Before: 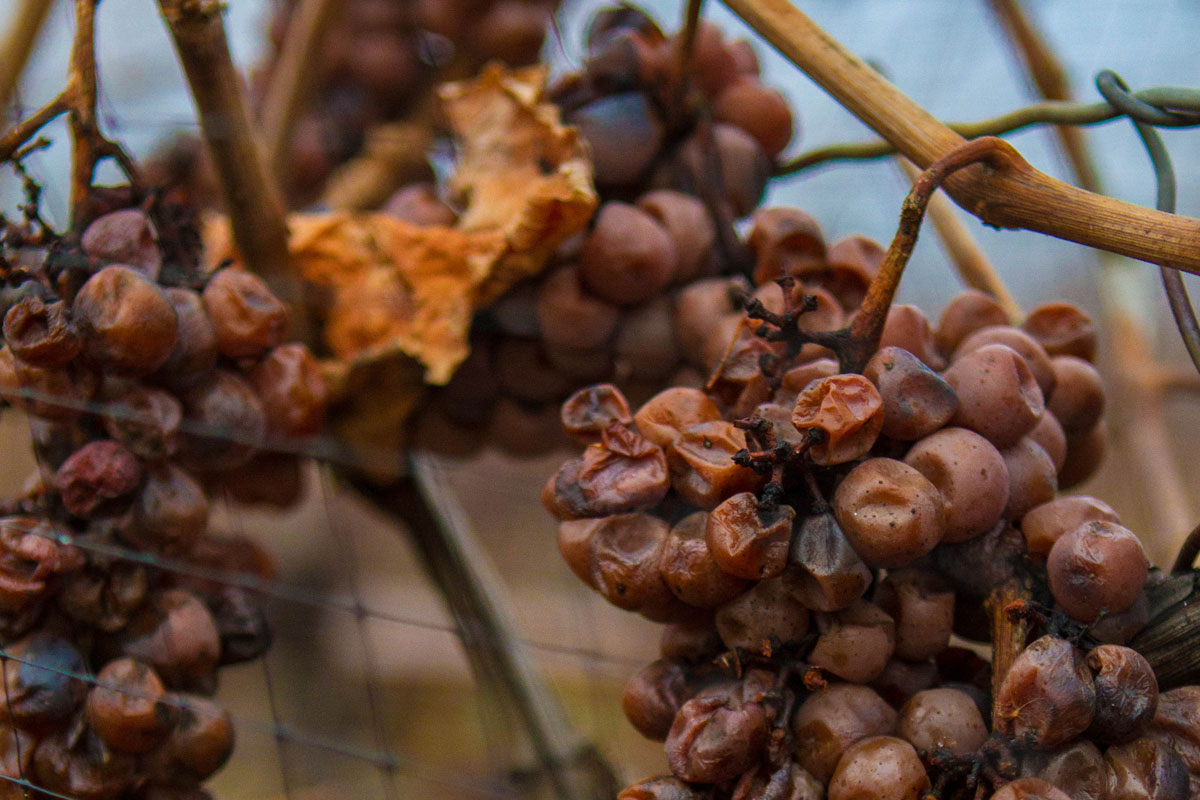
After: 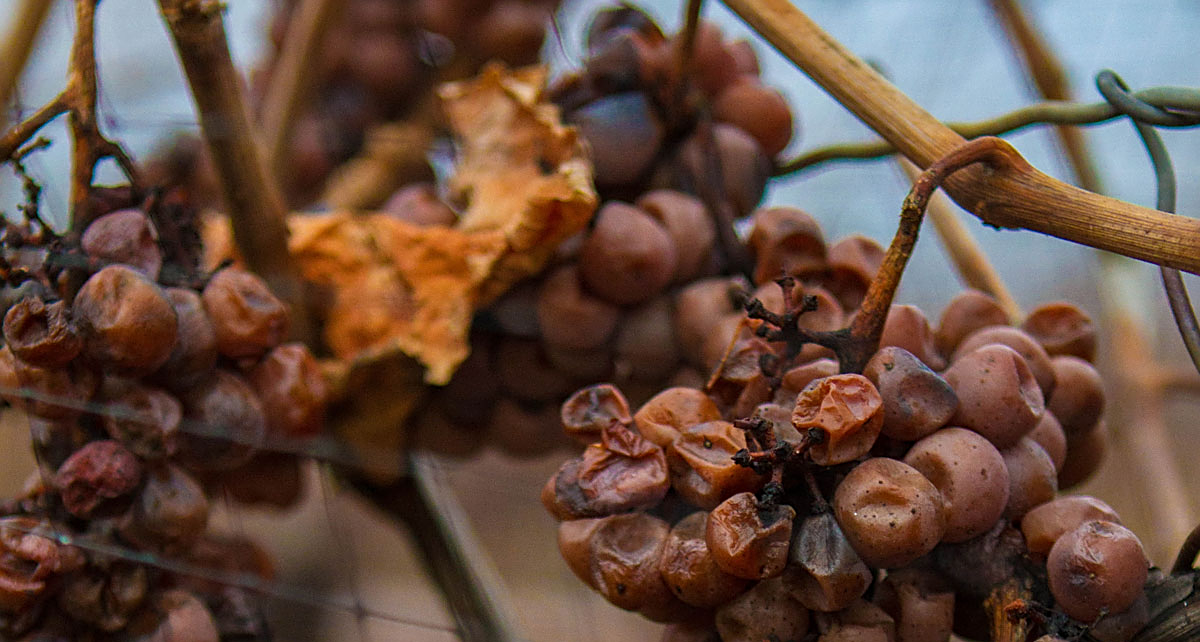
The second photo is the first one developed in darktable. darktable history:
crop: bottom 19.652%
sharpen: on, module defaults
